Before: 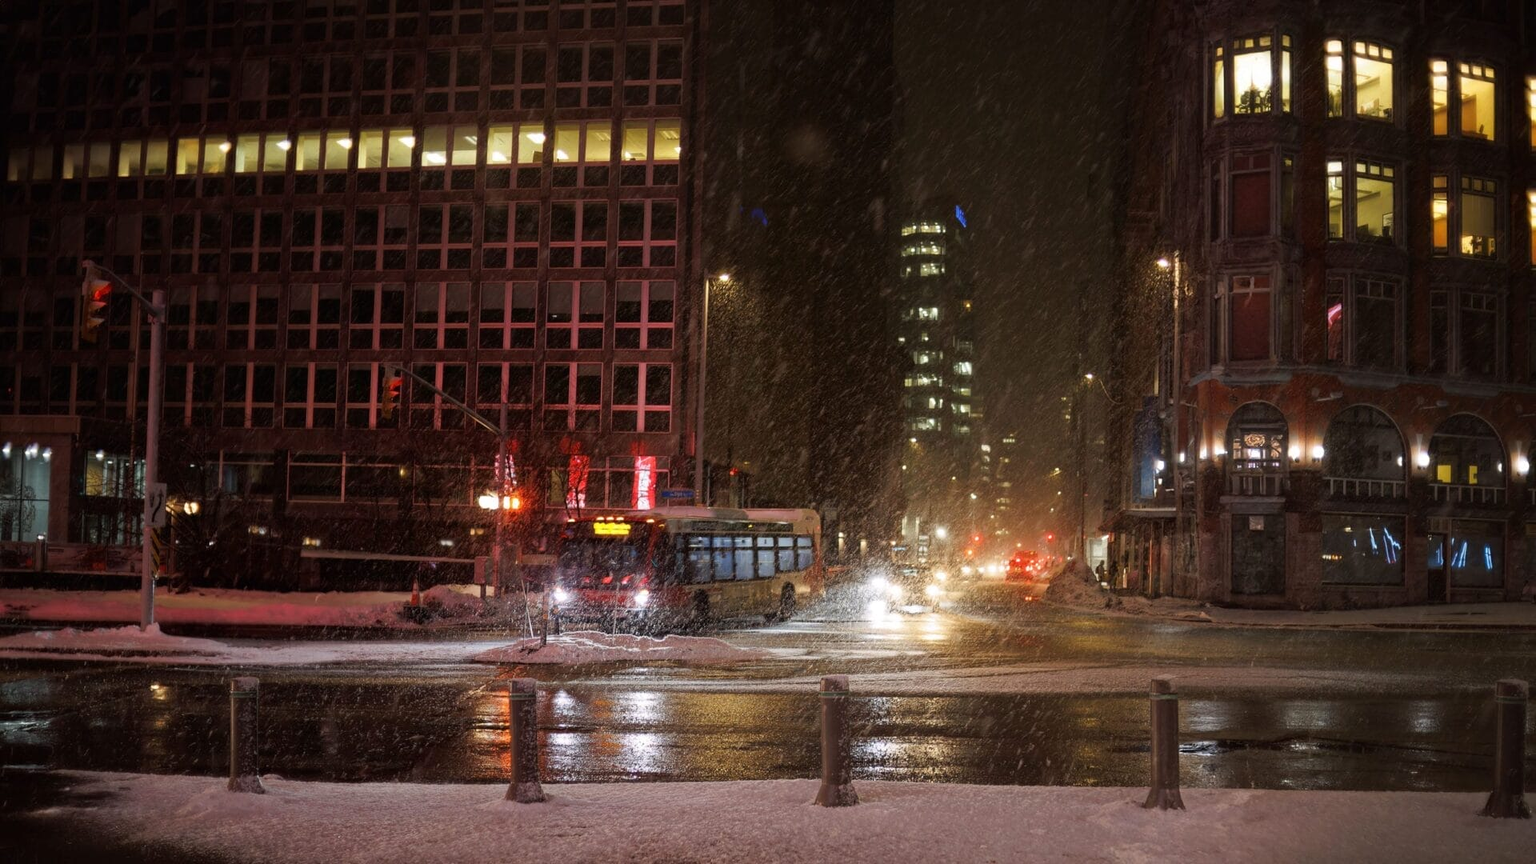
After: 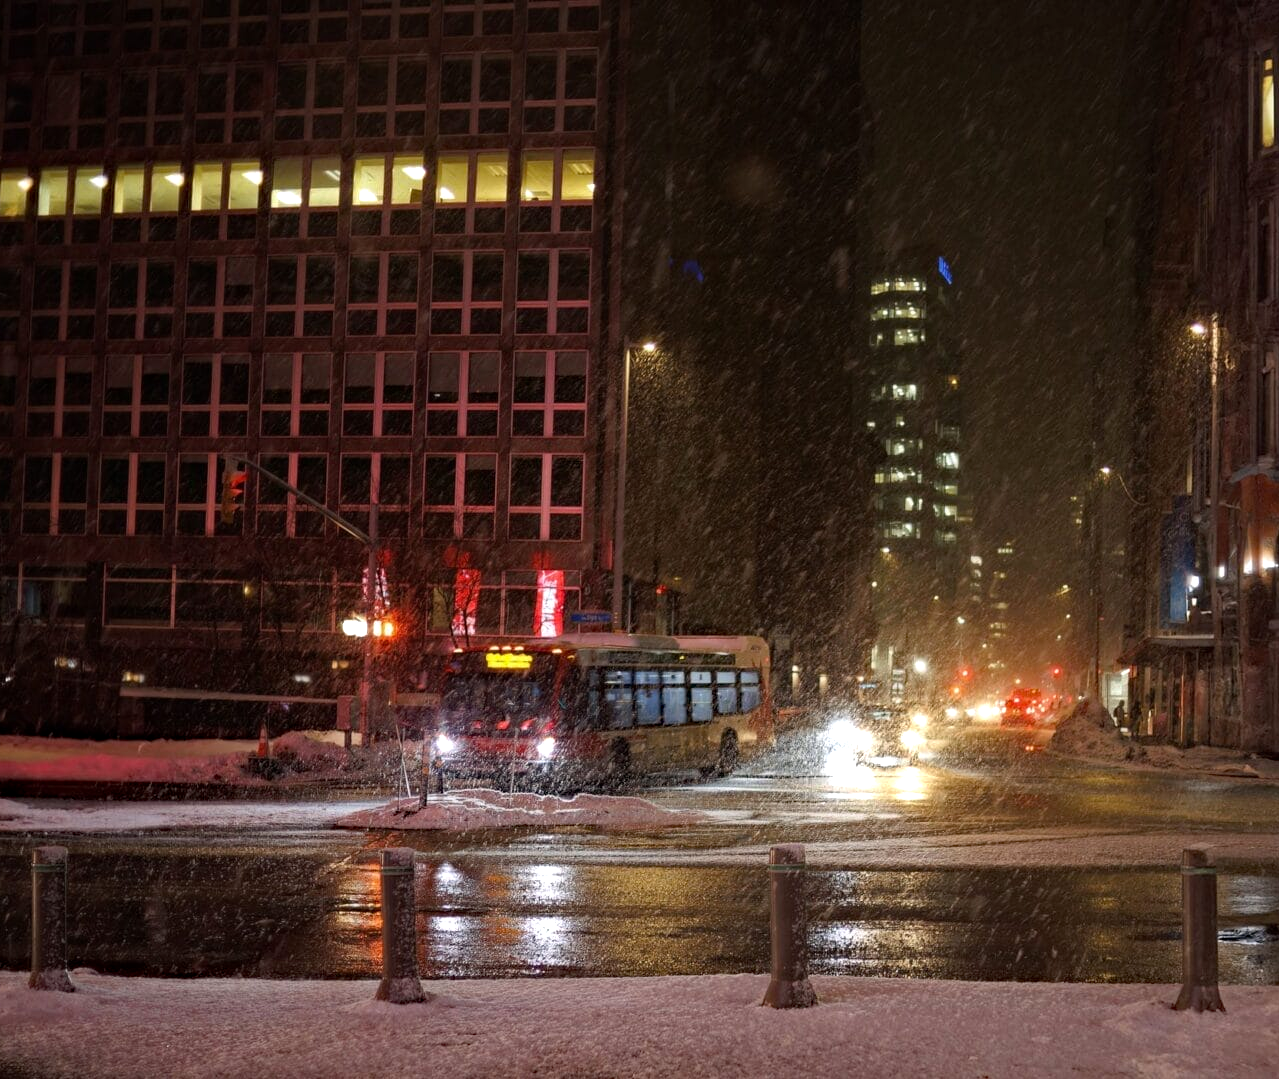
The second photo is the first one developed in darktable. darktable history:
haze removal: strength 0.303, distance 0.252, compatibility mode true, adaptive false
crop and rotate: left 13.342%, right 20.037%
